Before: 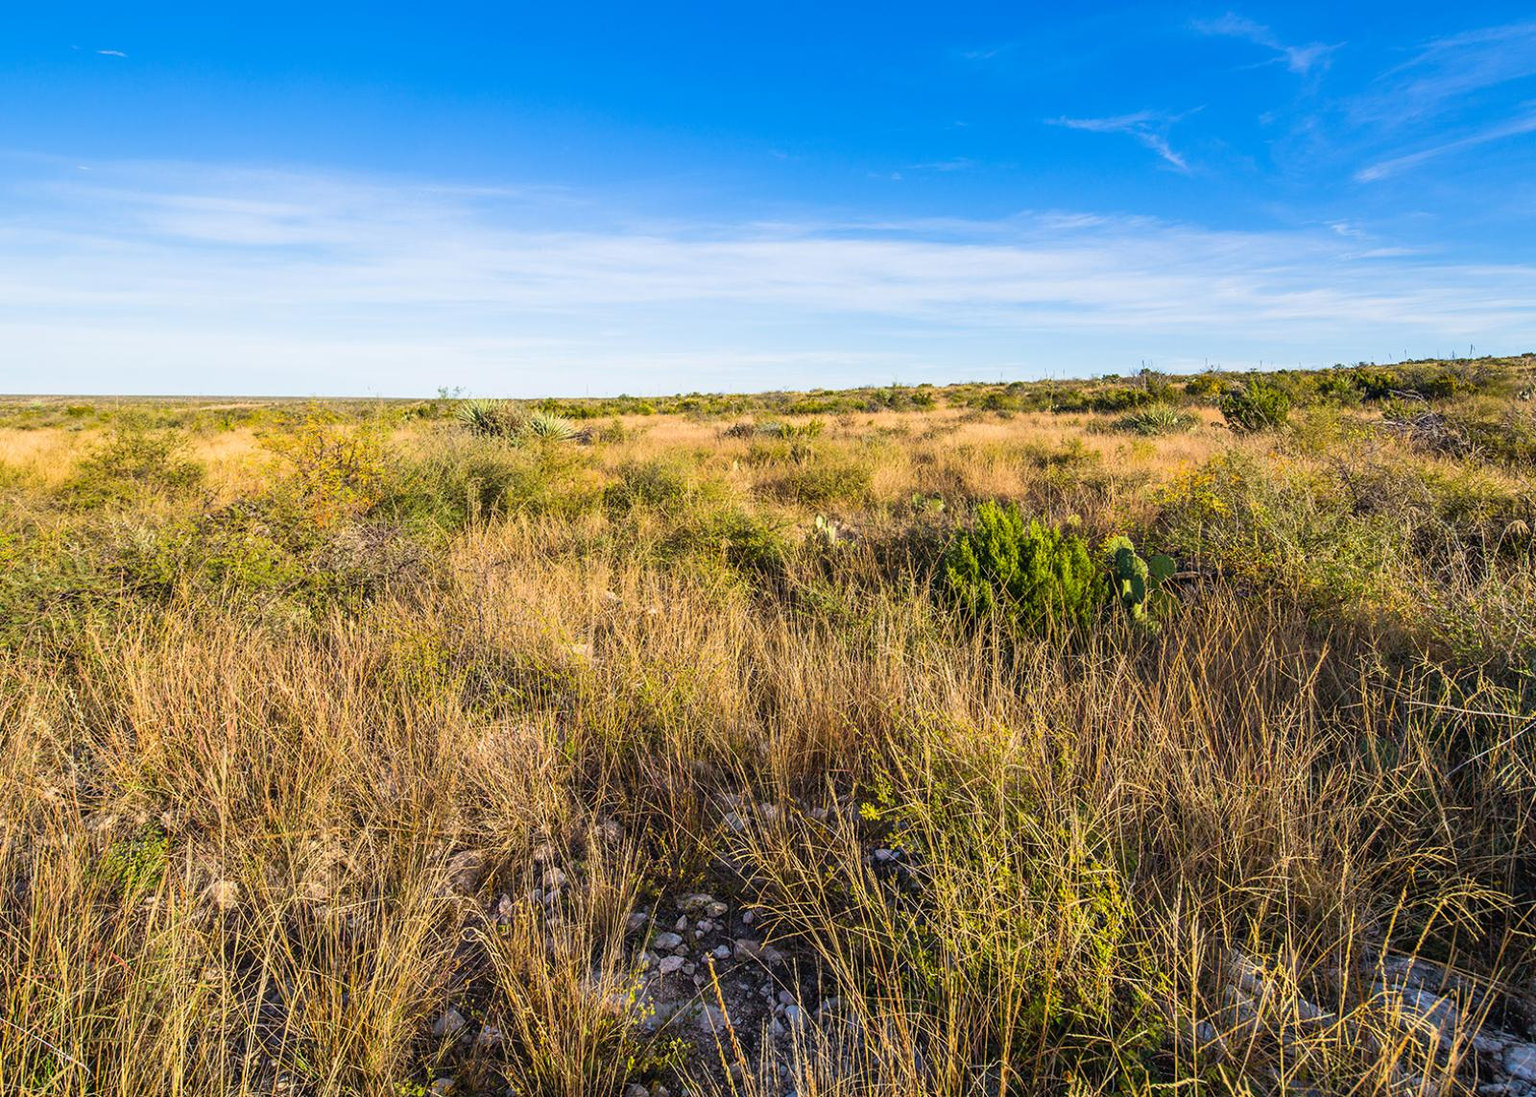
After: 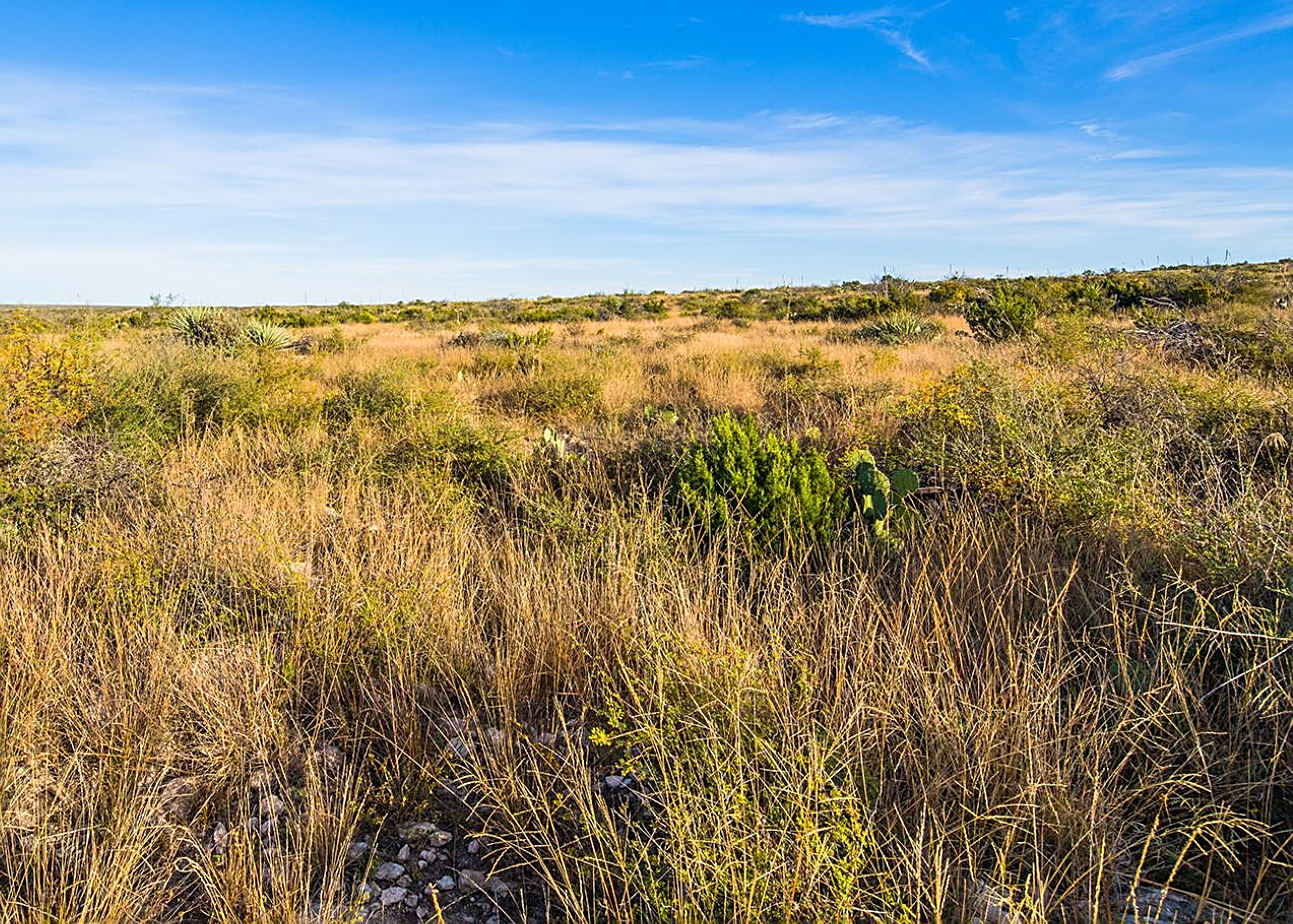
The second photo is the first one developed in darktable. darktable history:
sharpen: on, module defaults
crop: left 19.159%, top 9.58%, bottom 9.58%
